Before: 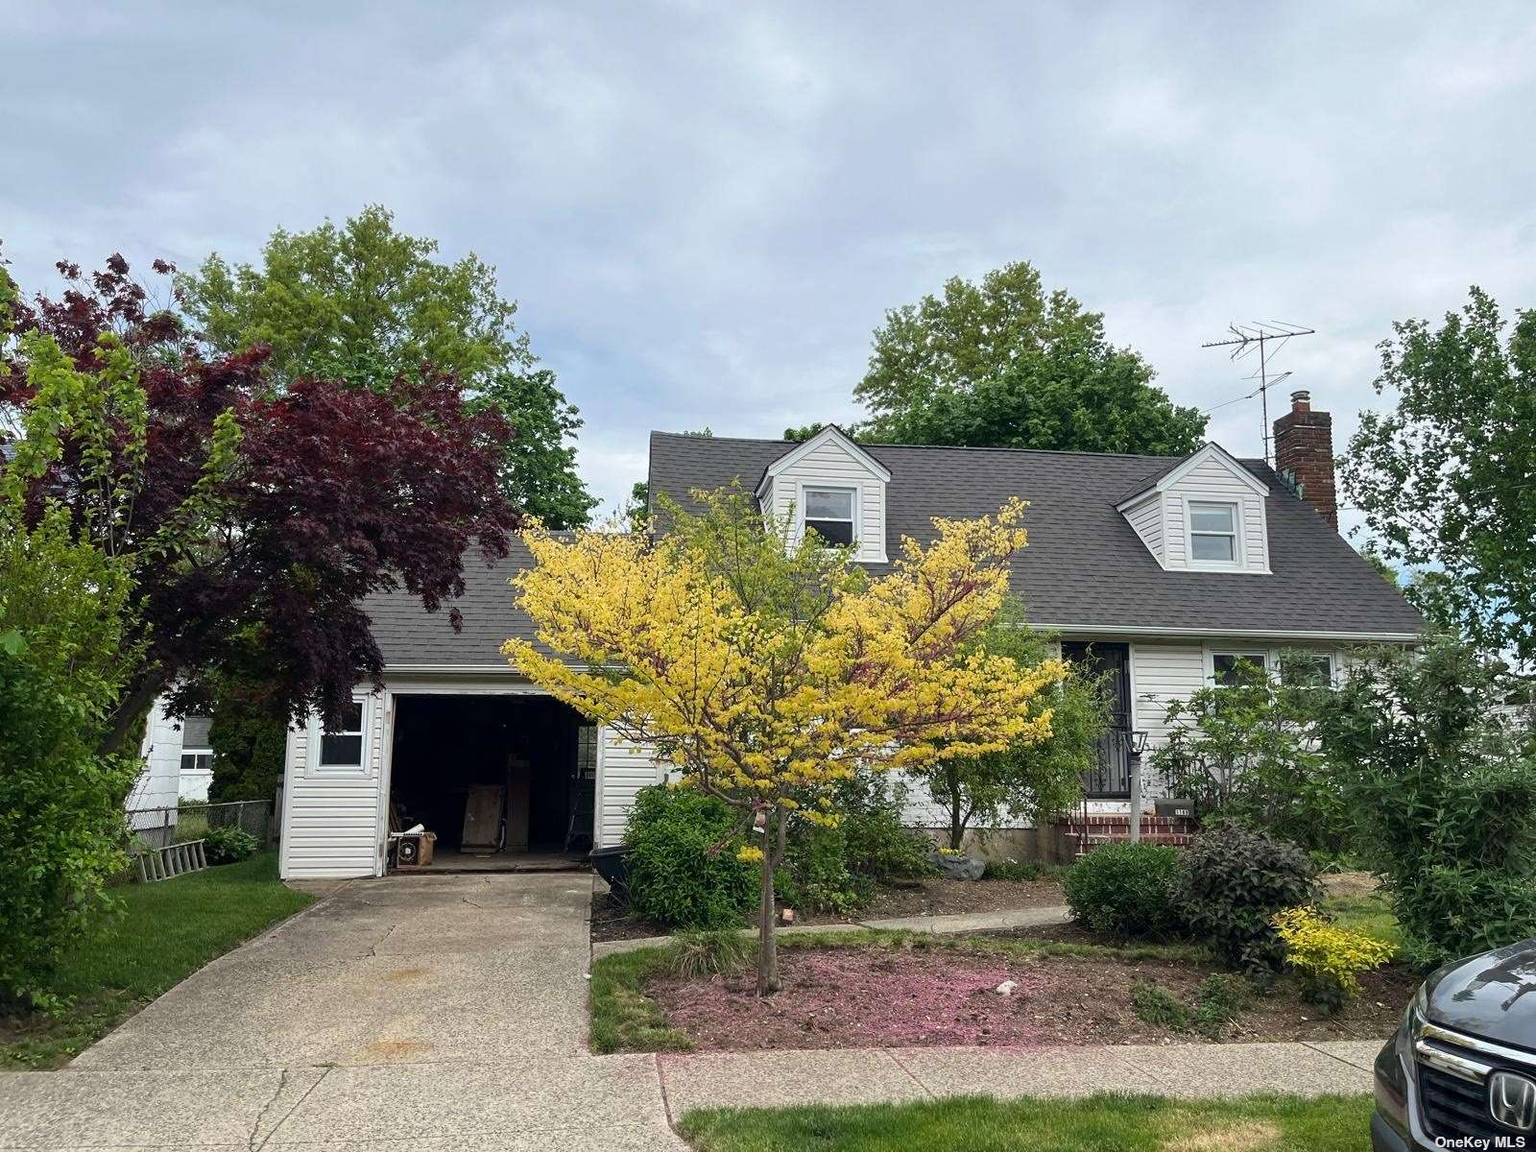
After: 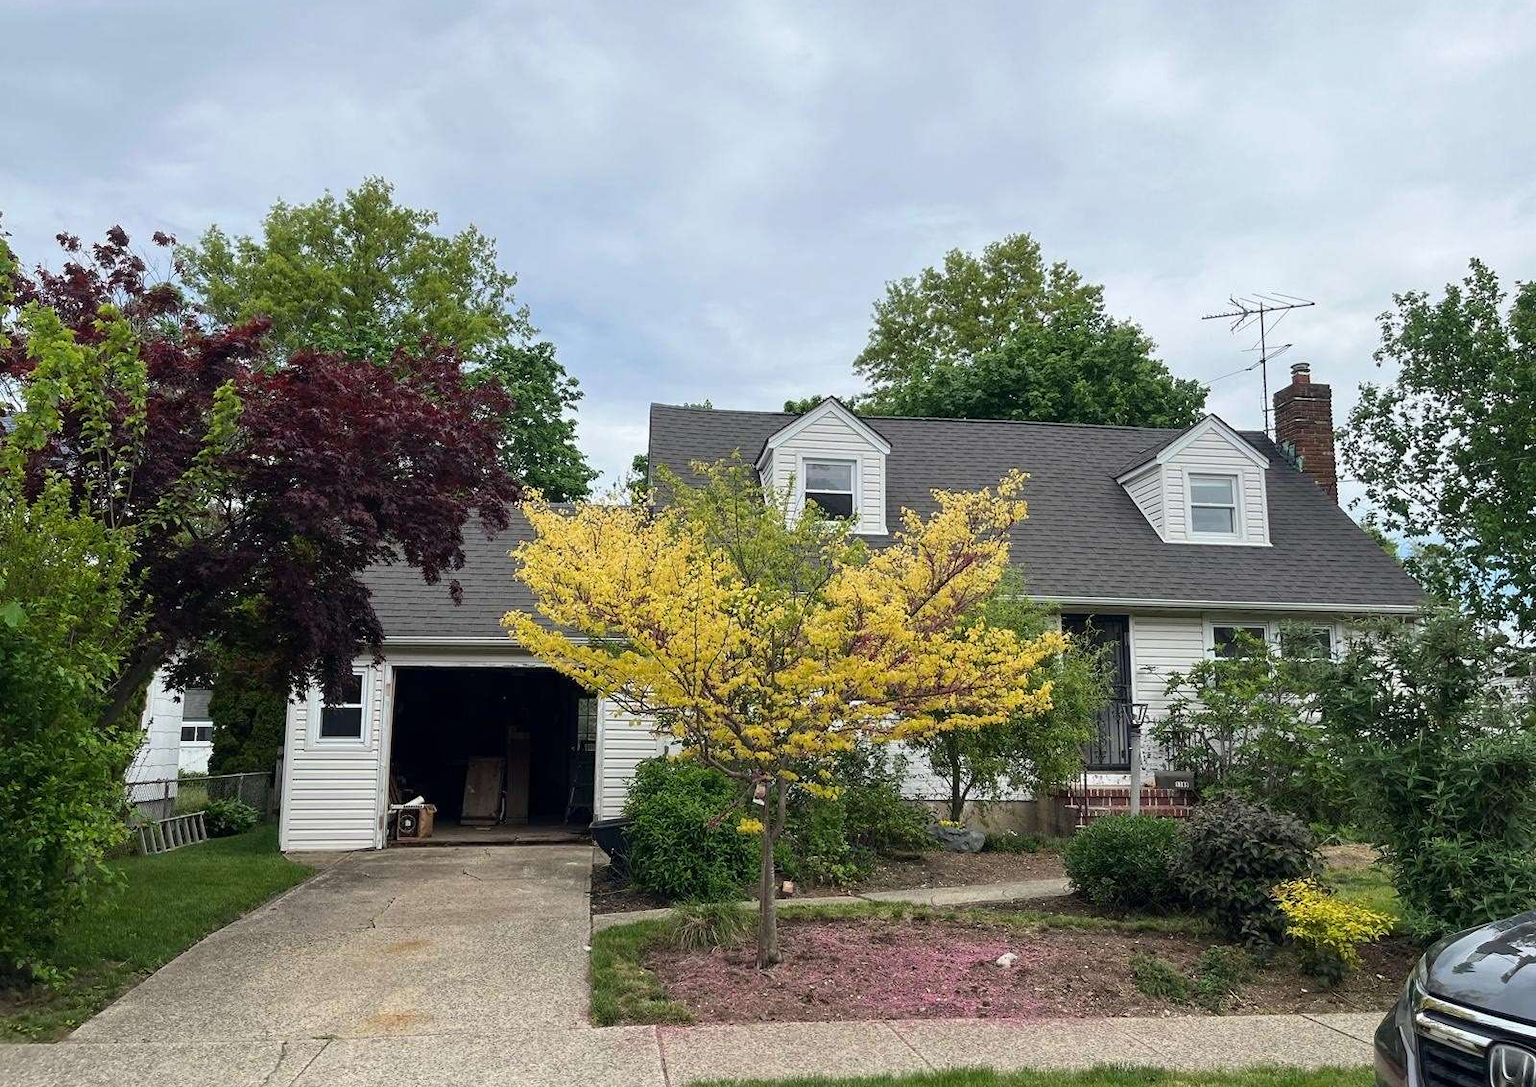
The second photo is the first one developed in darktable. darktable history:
crop and rotate: top 2.432%, bottom 3.145%
